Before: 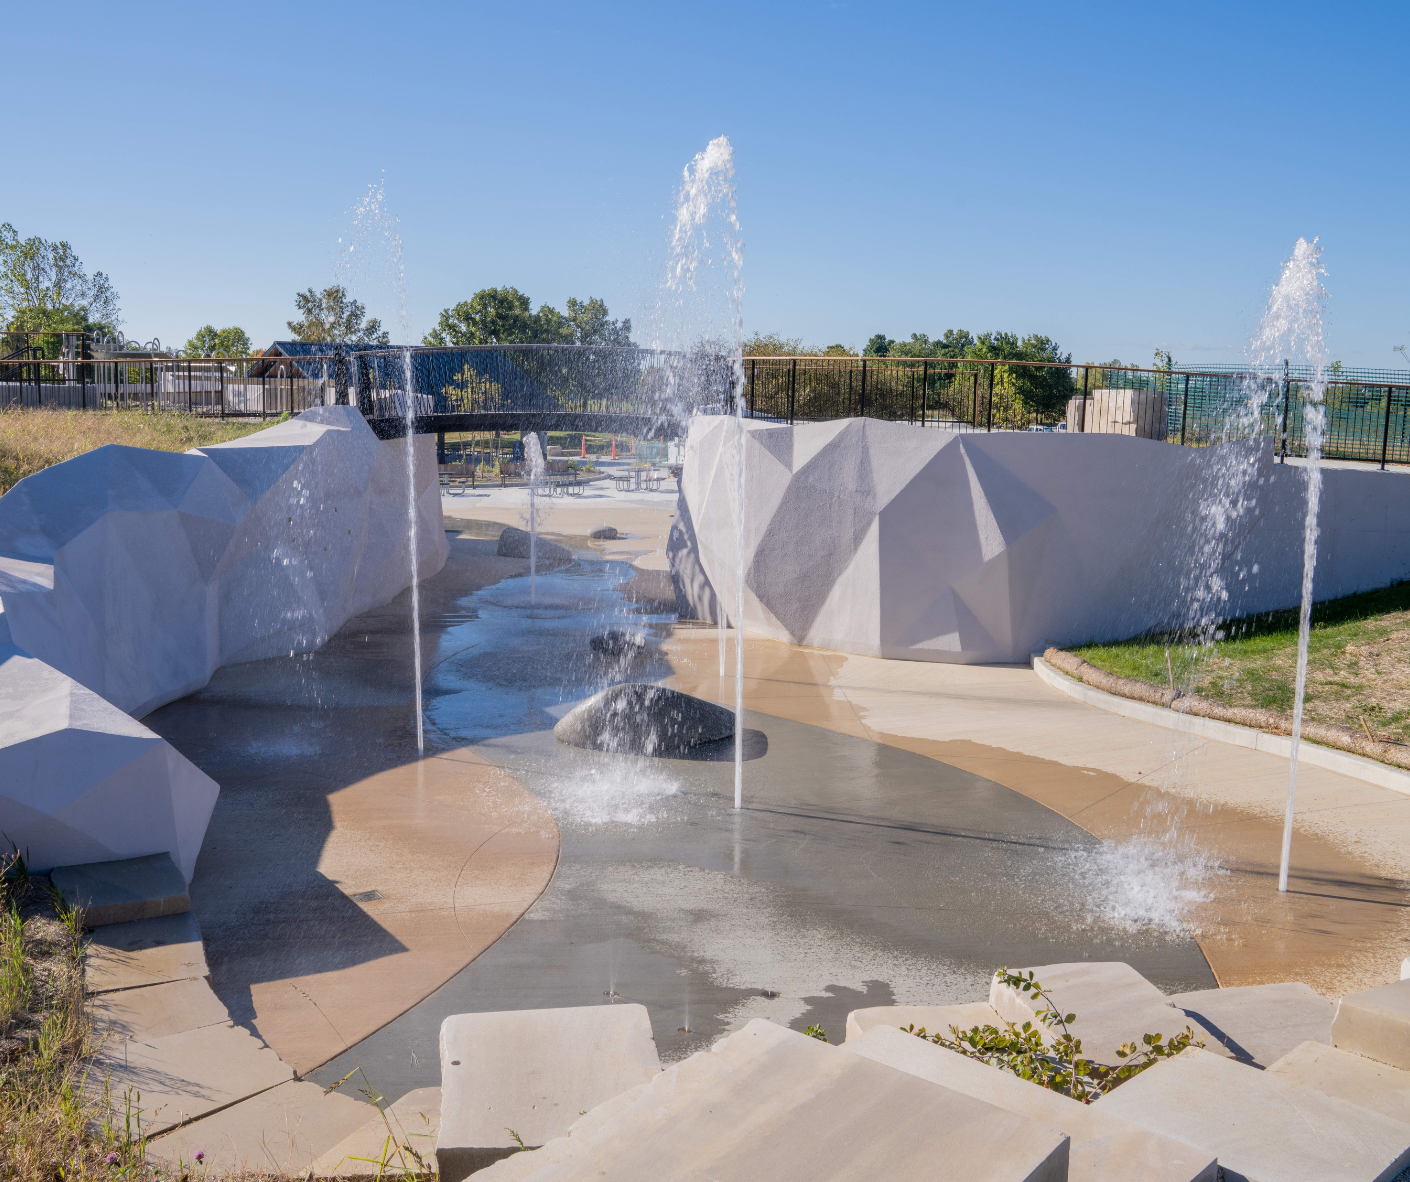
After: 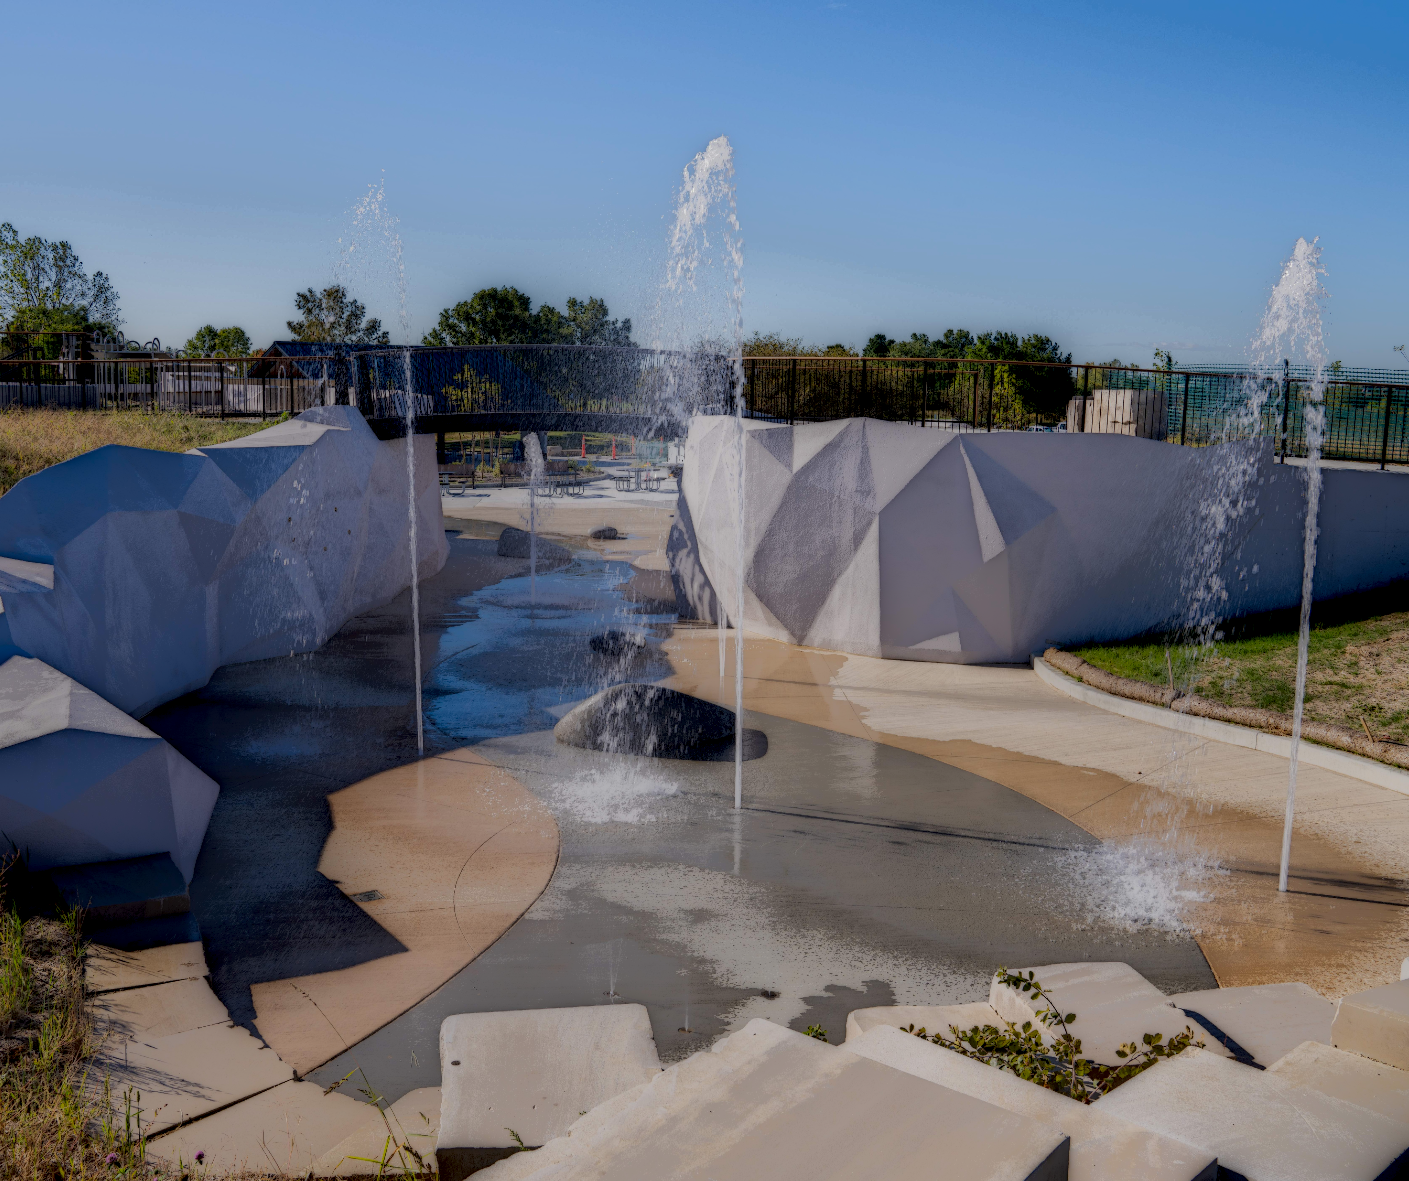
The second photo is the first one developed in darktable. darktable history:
local contrast: highlights 0%, shadows 198%, detail 164%, midtone range 0.001
